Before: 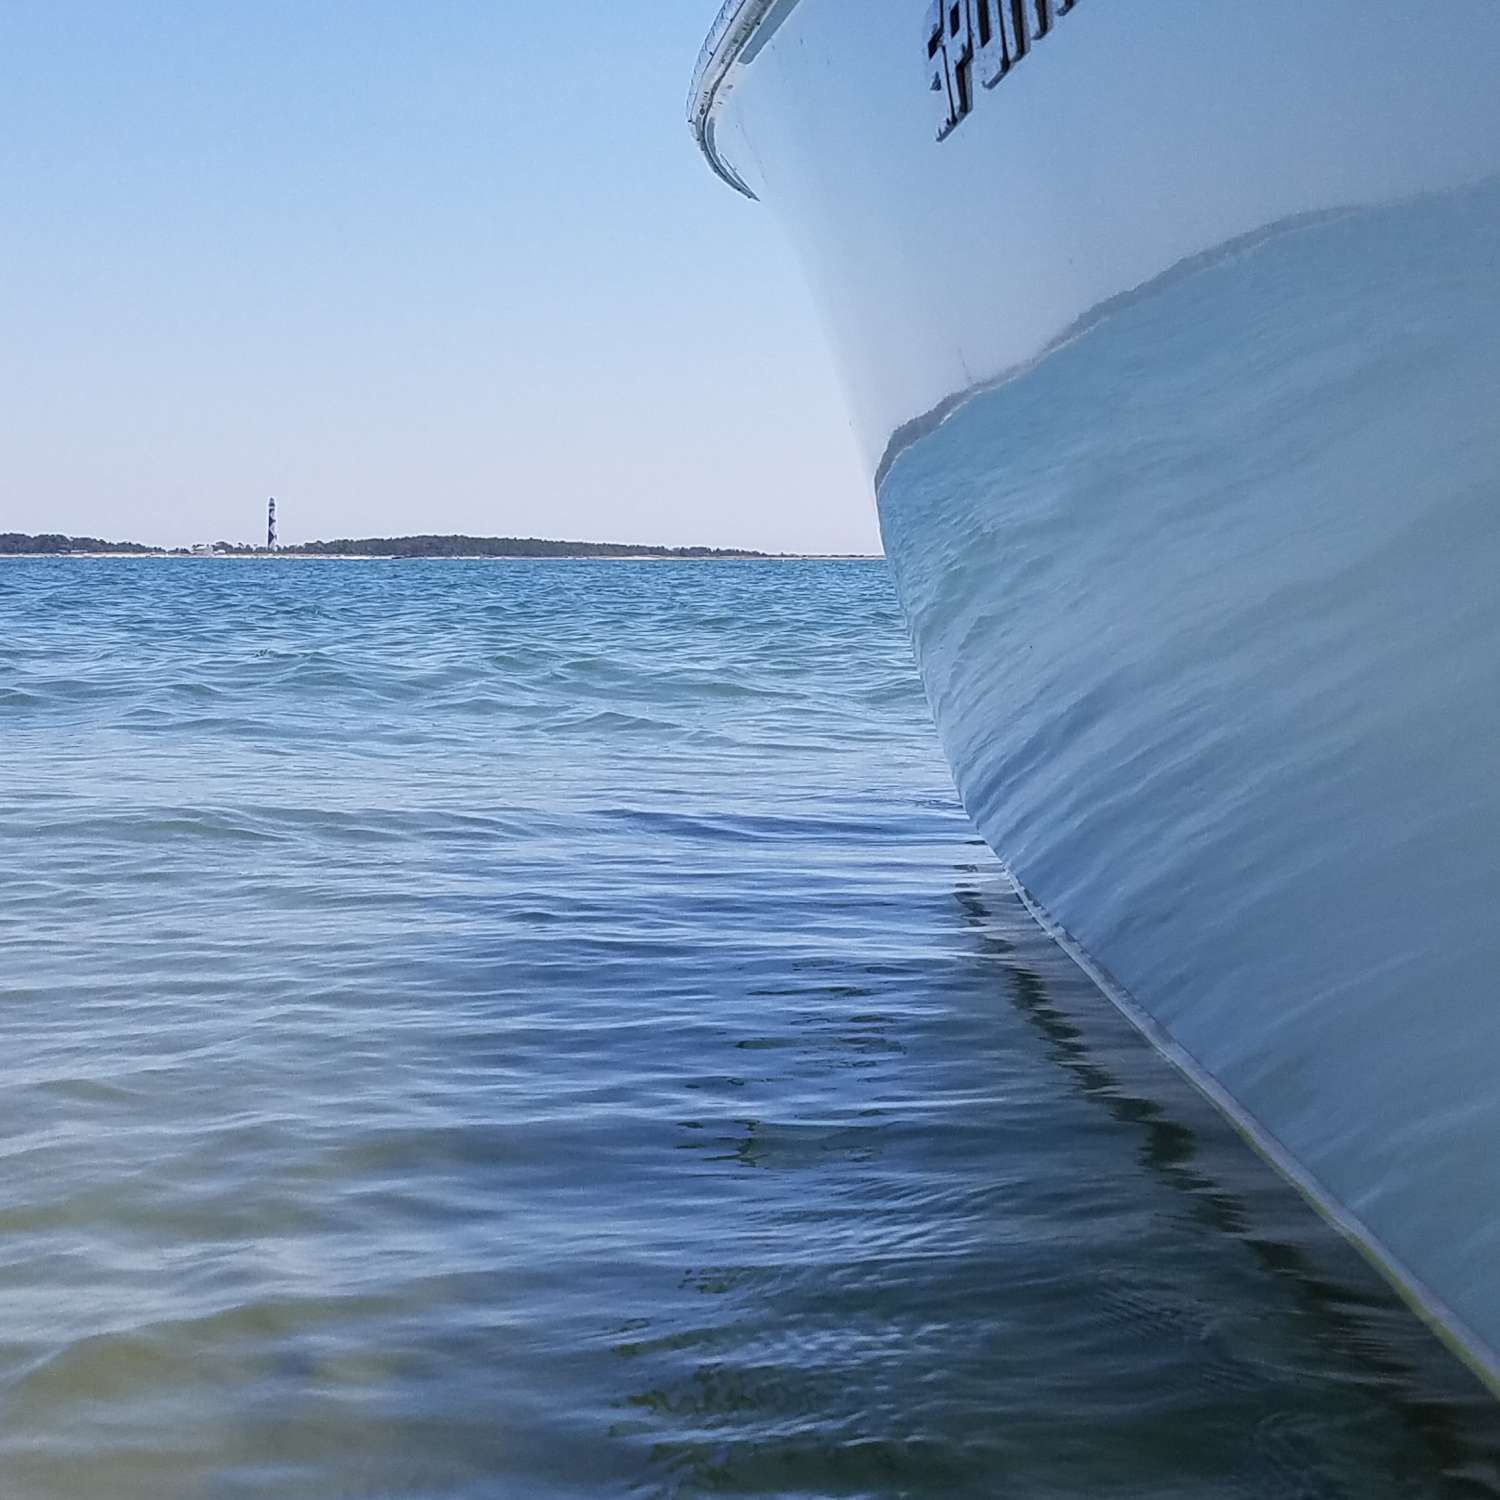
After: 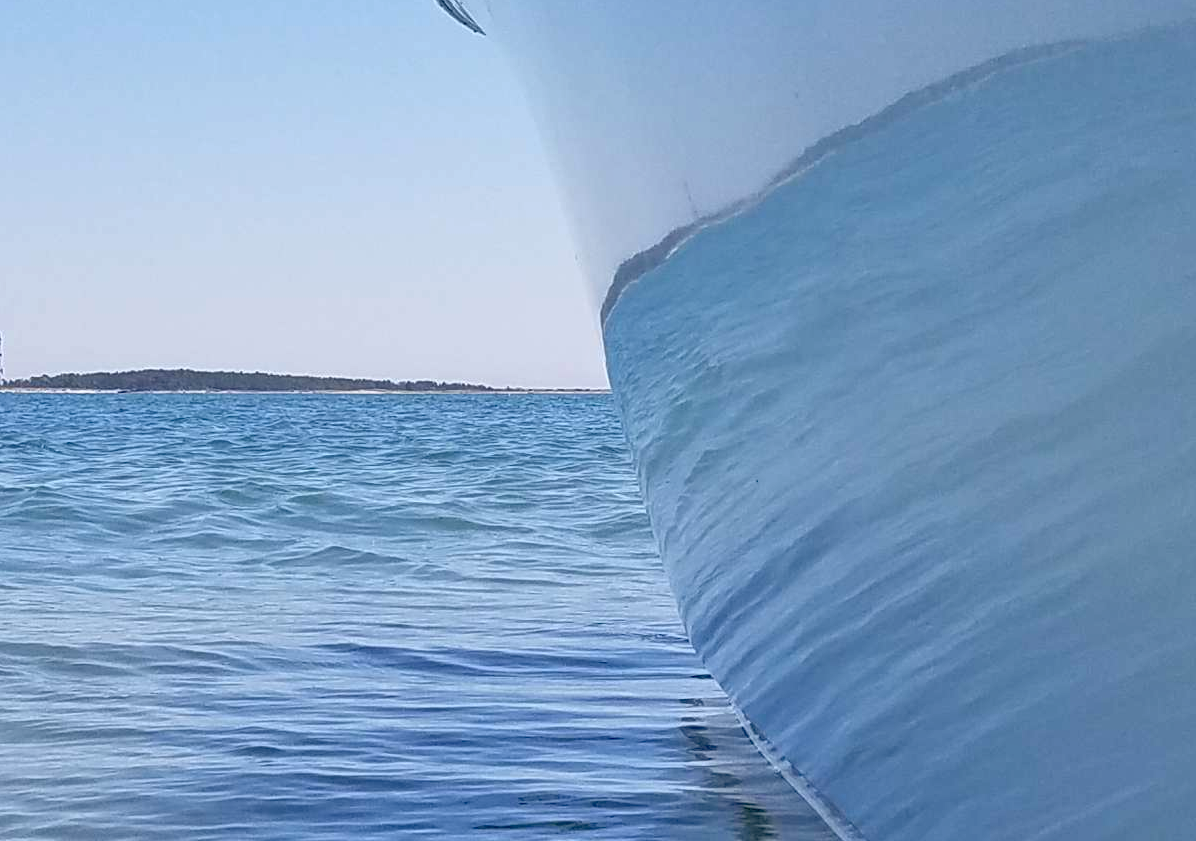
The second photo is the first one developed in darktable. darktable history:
tone equalizer: -7 EV 0.153 EV, -6 EV 0.606 EV, -5 EV 1.15 EV, -4 EV 1.32 EV, -3 EV 1.12 EV, -2 EV 0.6 EV, -1 EV 0.15 EV
crop: left 18.29%, top 11.079%, right 1.938%, bottom 32.844%
haze removal: compatibility mode true, adaptive false
